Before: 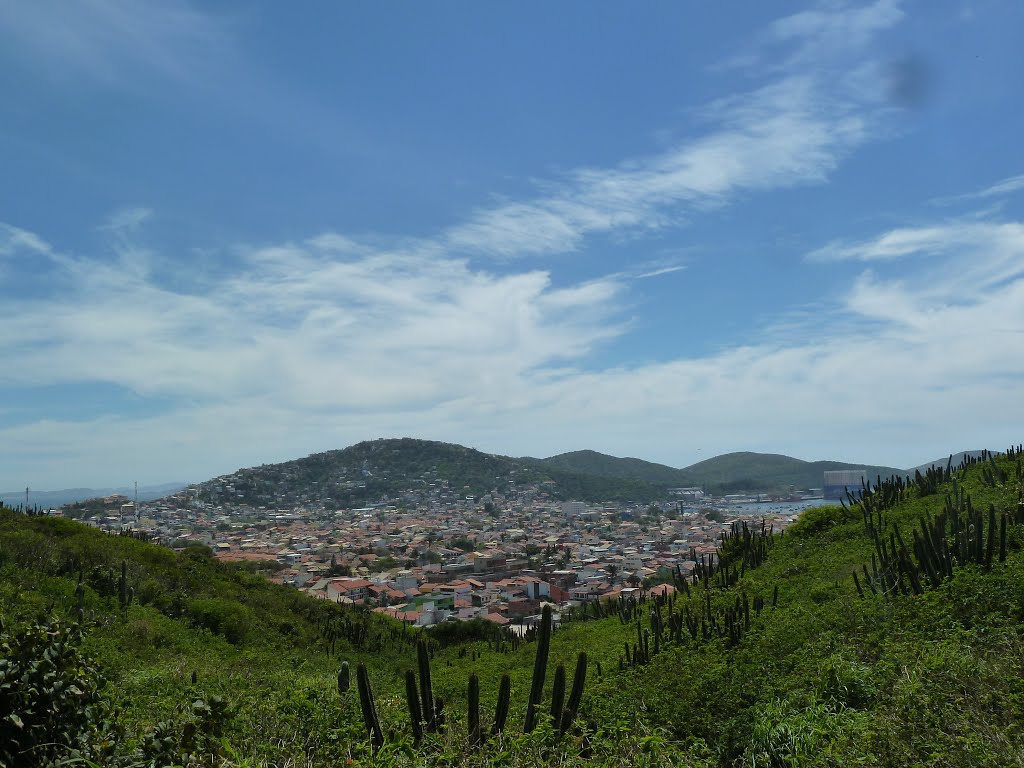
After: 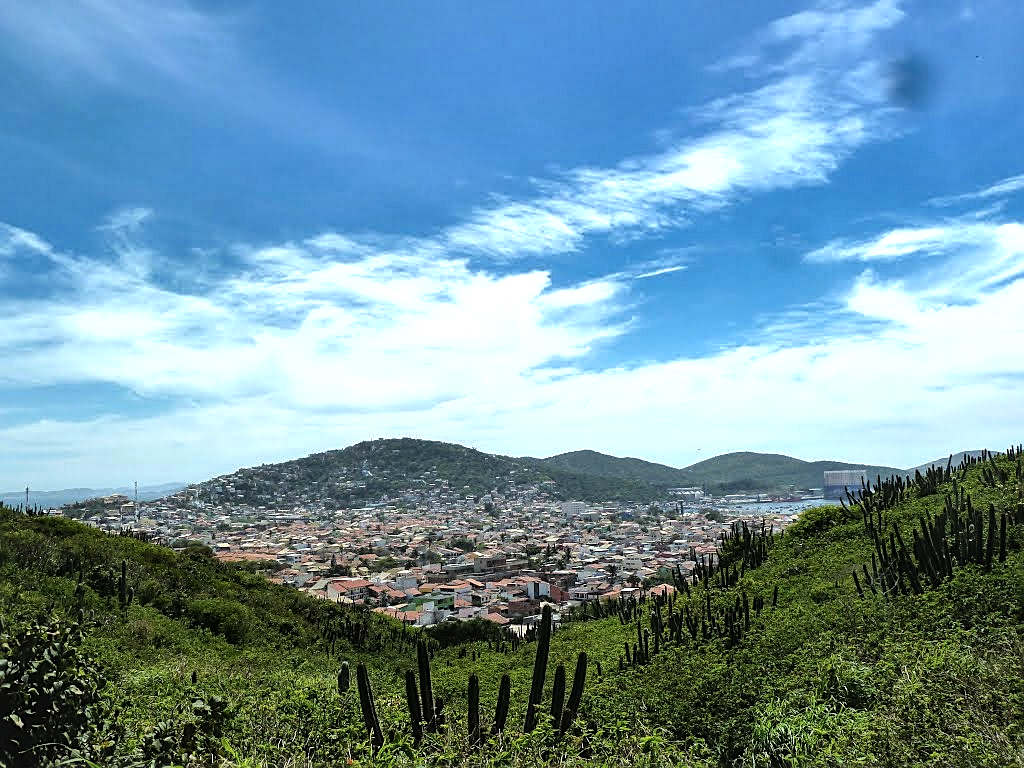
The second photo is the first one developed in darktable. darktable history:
tone equalizer: -8 EV -1.09 EV, -7 EV -0.985 EV, -6 EV -0.868 EV, -5 EV -0.567 EV, -3 EV 0.601 EV, -2 EV 0.889 EV, -1 EV 1.01 EV, +0 EV 1.06 EV
sharpen: on, module defaults
shadows and highlights: radius 119.39, shadows 42.49, highlights -61.93, soften with gaussian
local contrast: on, module defaults
